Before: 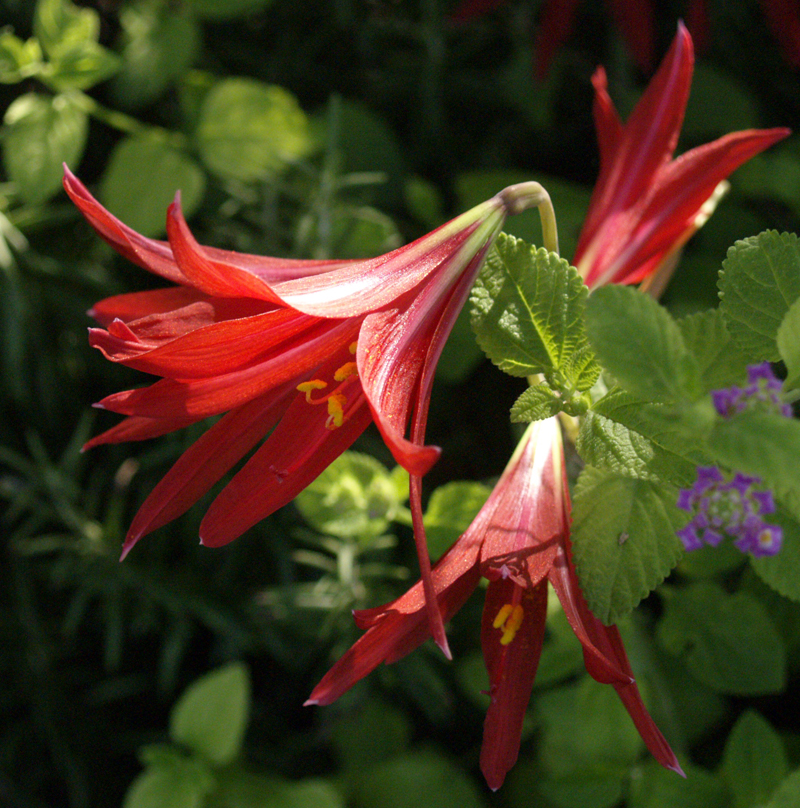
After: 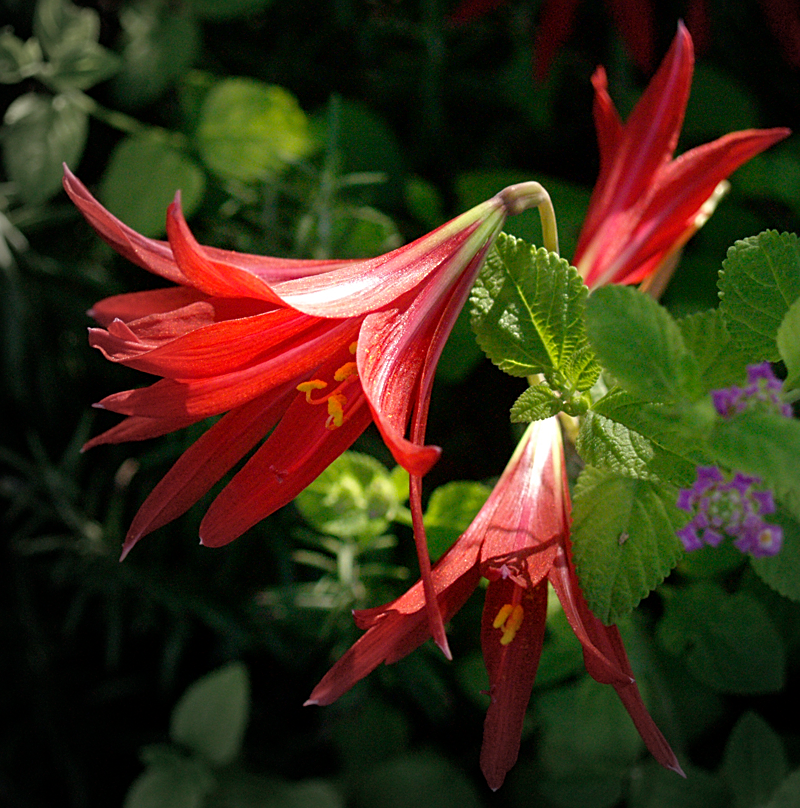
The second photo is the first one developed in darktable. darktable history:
vignetting: fall-off start 73.57%, center (0.22, -0.235)
sharpen: on, module defaults
base curve: curves: ch0 [(0, 0) (0.74, 0.67) (1, 1)]
